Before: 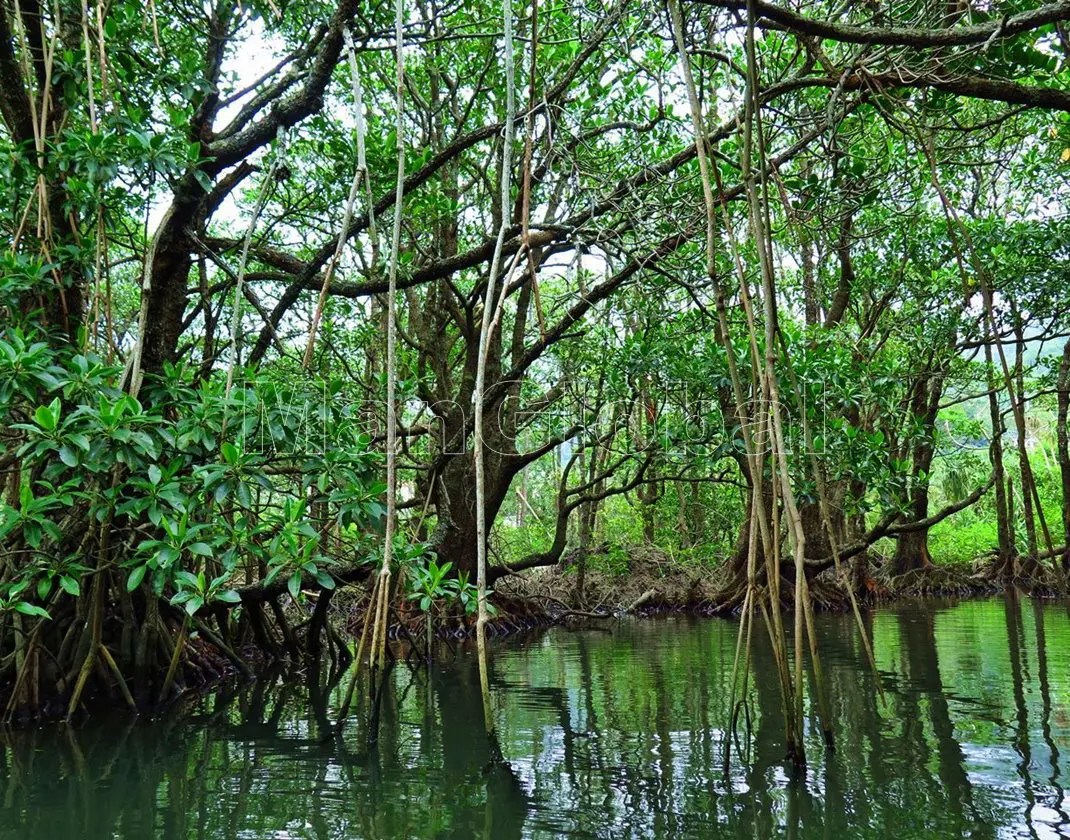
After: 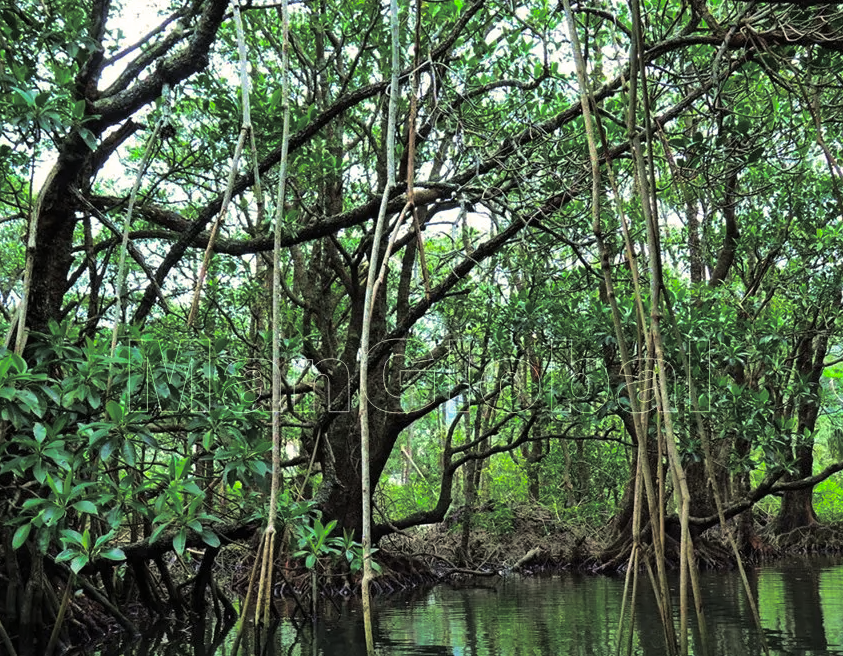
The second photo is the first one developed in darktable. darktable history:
split-toning: shadows › hue 43.2°, shadows › saturation 0, highlights › hue 50.4°, highlights › saturation 1
color balance rgb: perceptual saturation grading › global saturation 20%, global vibrance 20%
crop and rotate: left 10.77%, top 5.1%, right 10.41%, bottom 16.76%
